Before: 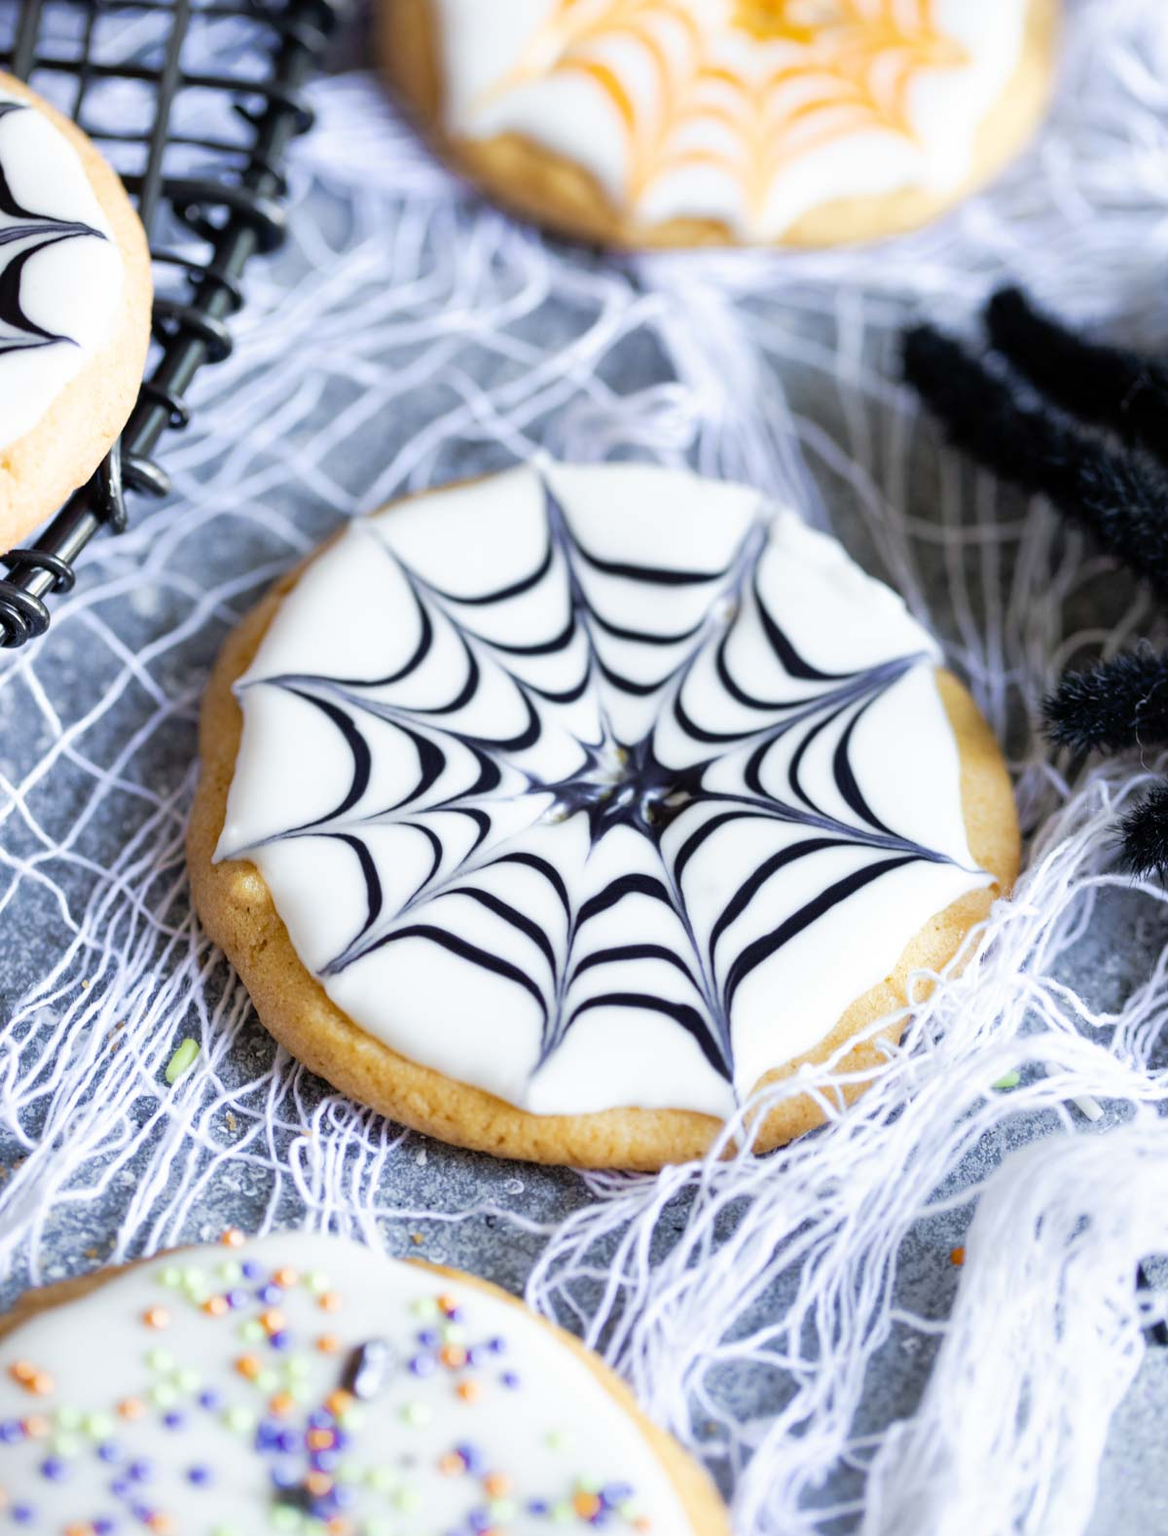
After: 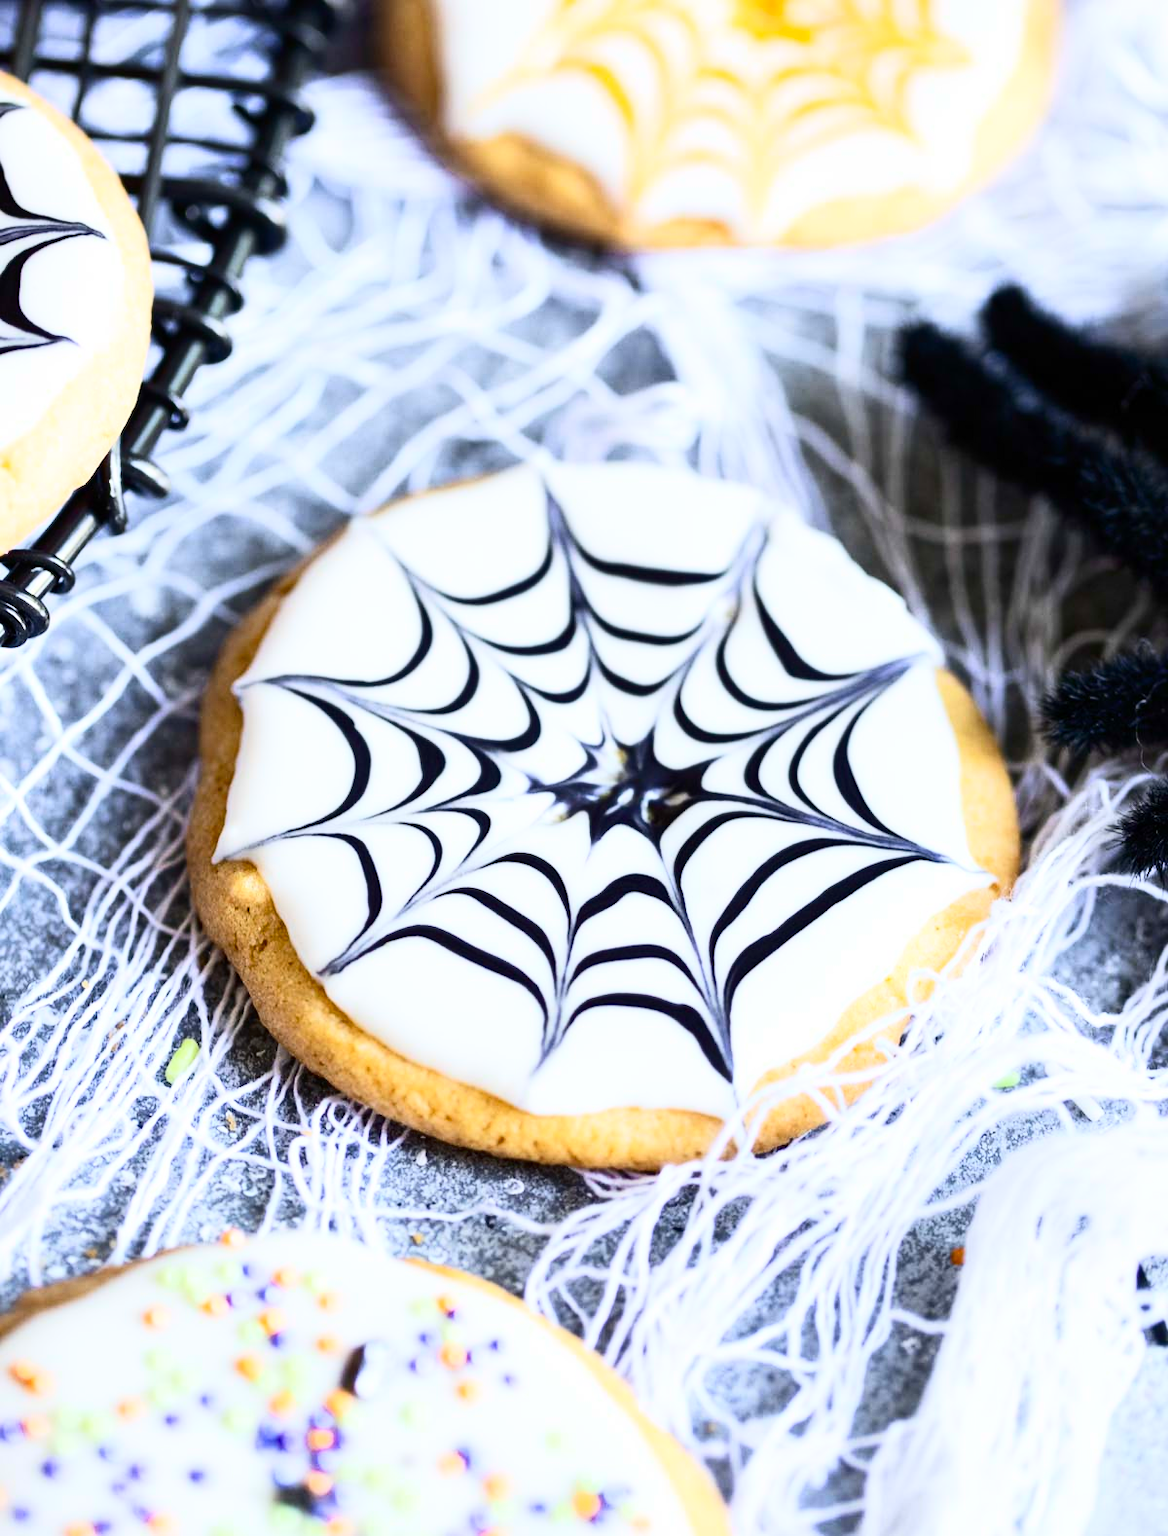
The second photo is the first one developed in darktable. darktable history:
contrast brightness saturation: contrast 0.395, brightness 0.111, saturation 0.214
